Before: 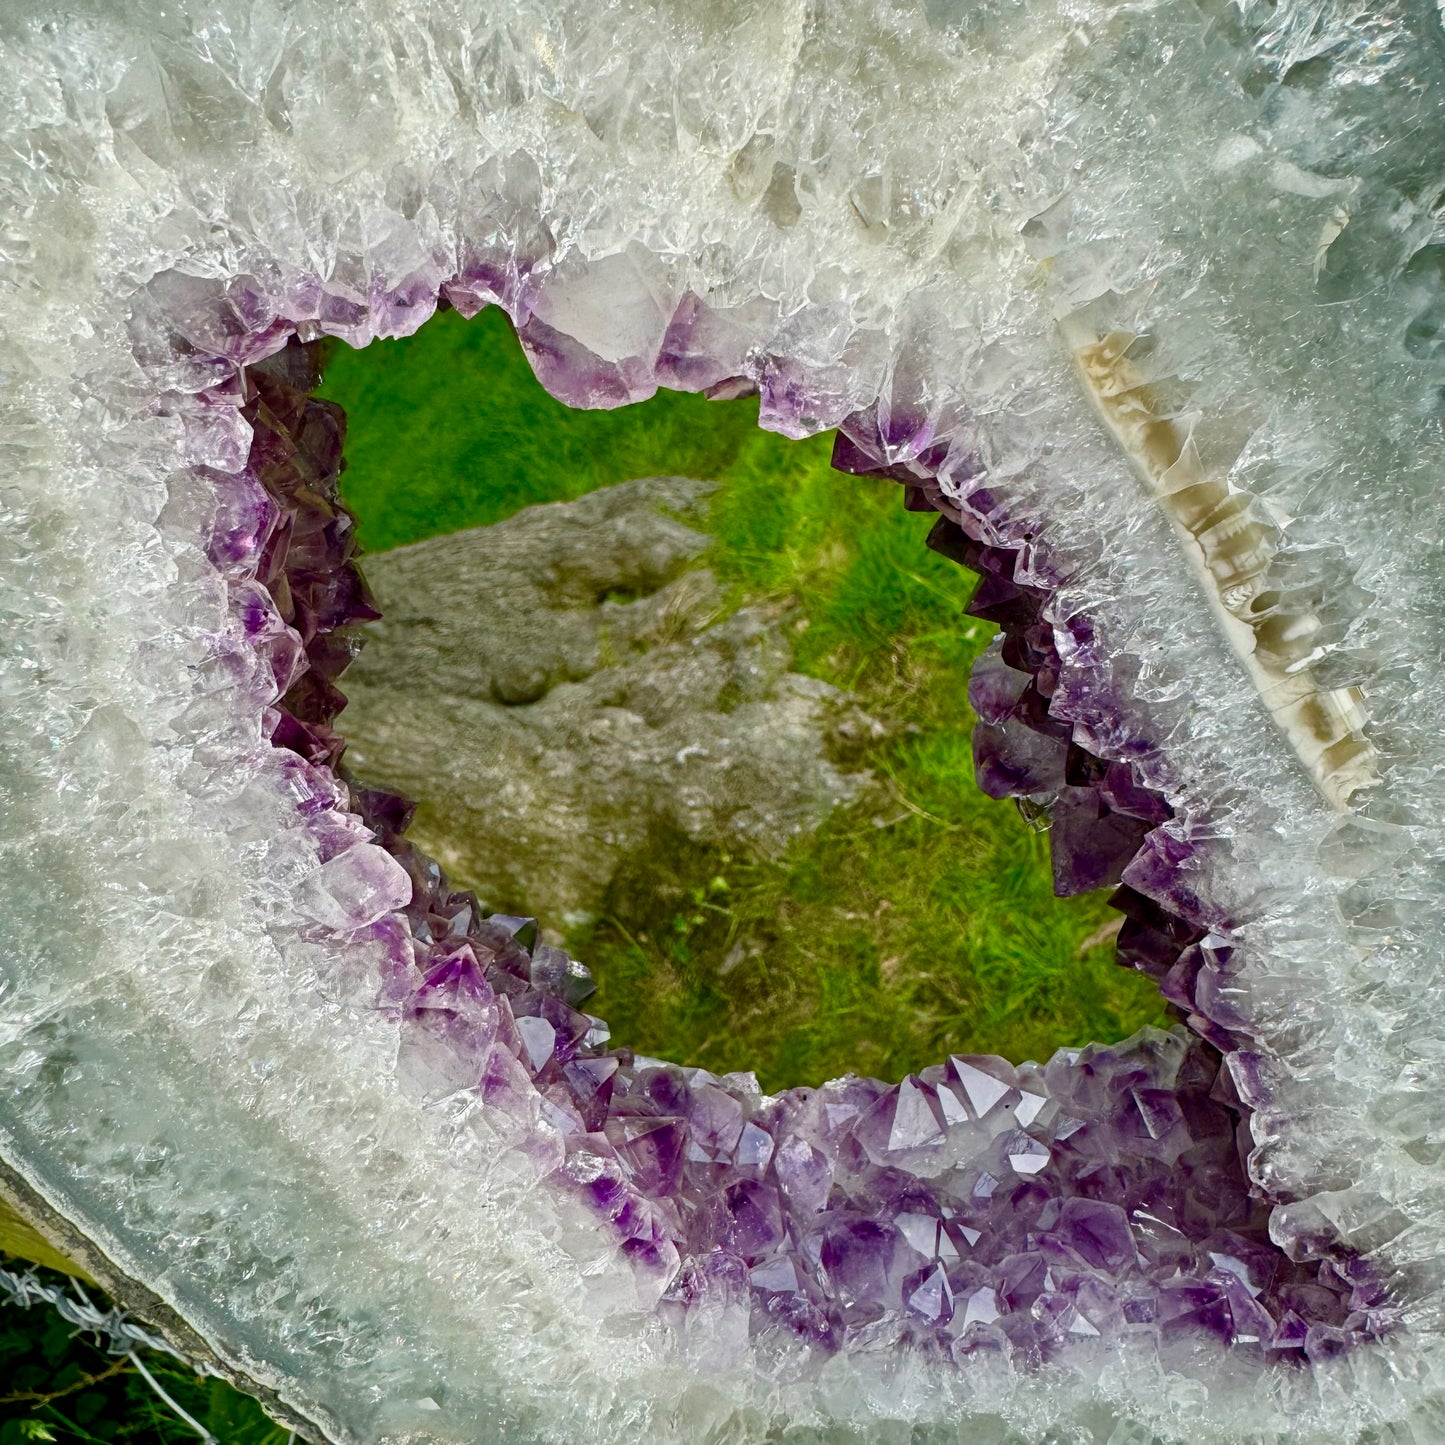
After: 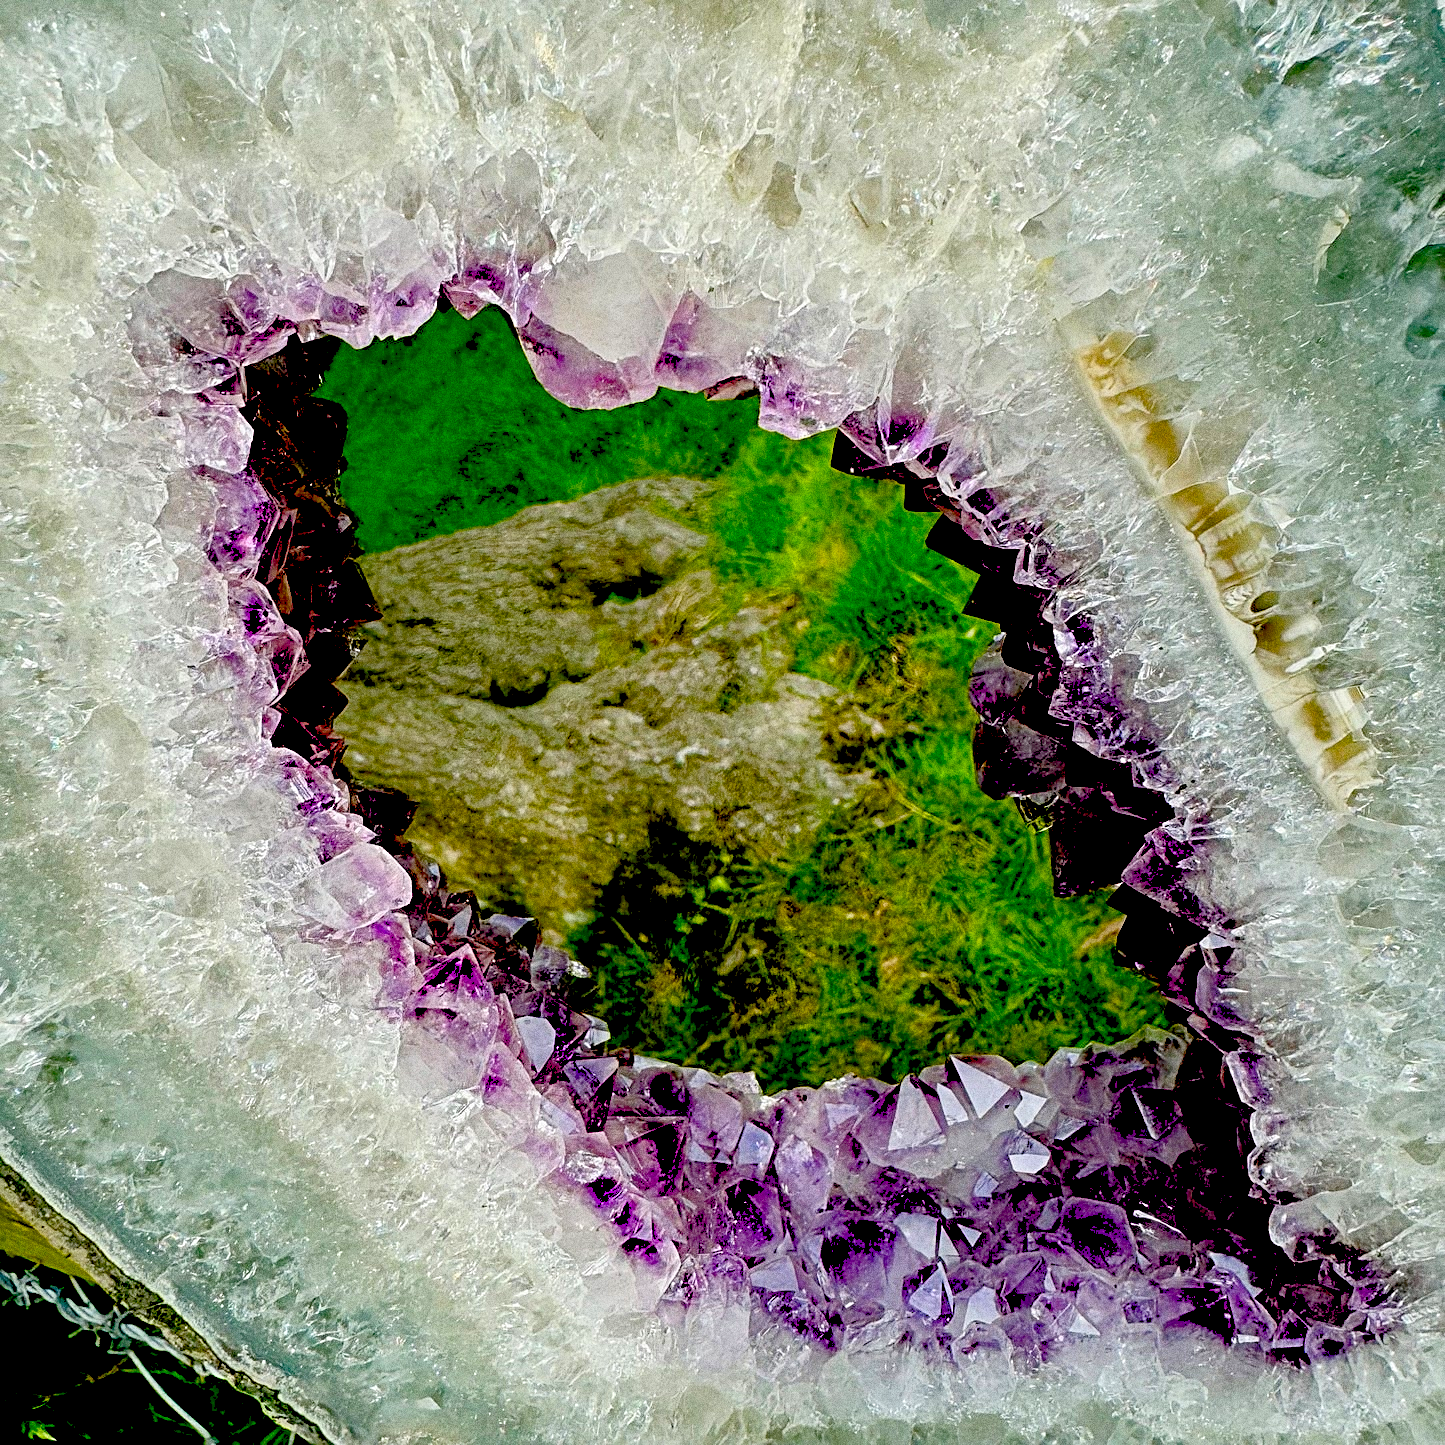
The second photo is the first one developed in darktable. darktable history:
levels: levels [0, 0.478, 1]
contrast brightness saturation: brightness 0.09, saturation 0.19
exposure: black level correction 0.056, exposure -0.039 EV, compensate highlight preservation false
grain: coarseness 0.09 ISO, strength 40%
sharpen: on, module defaults
